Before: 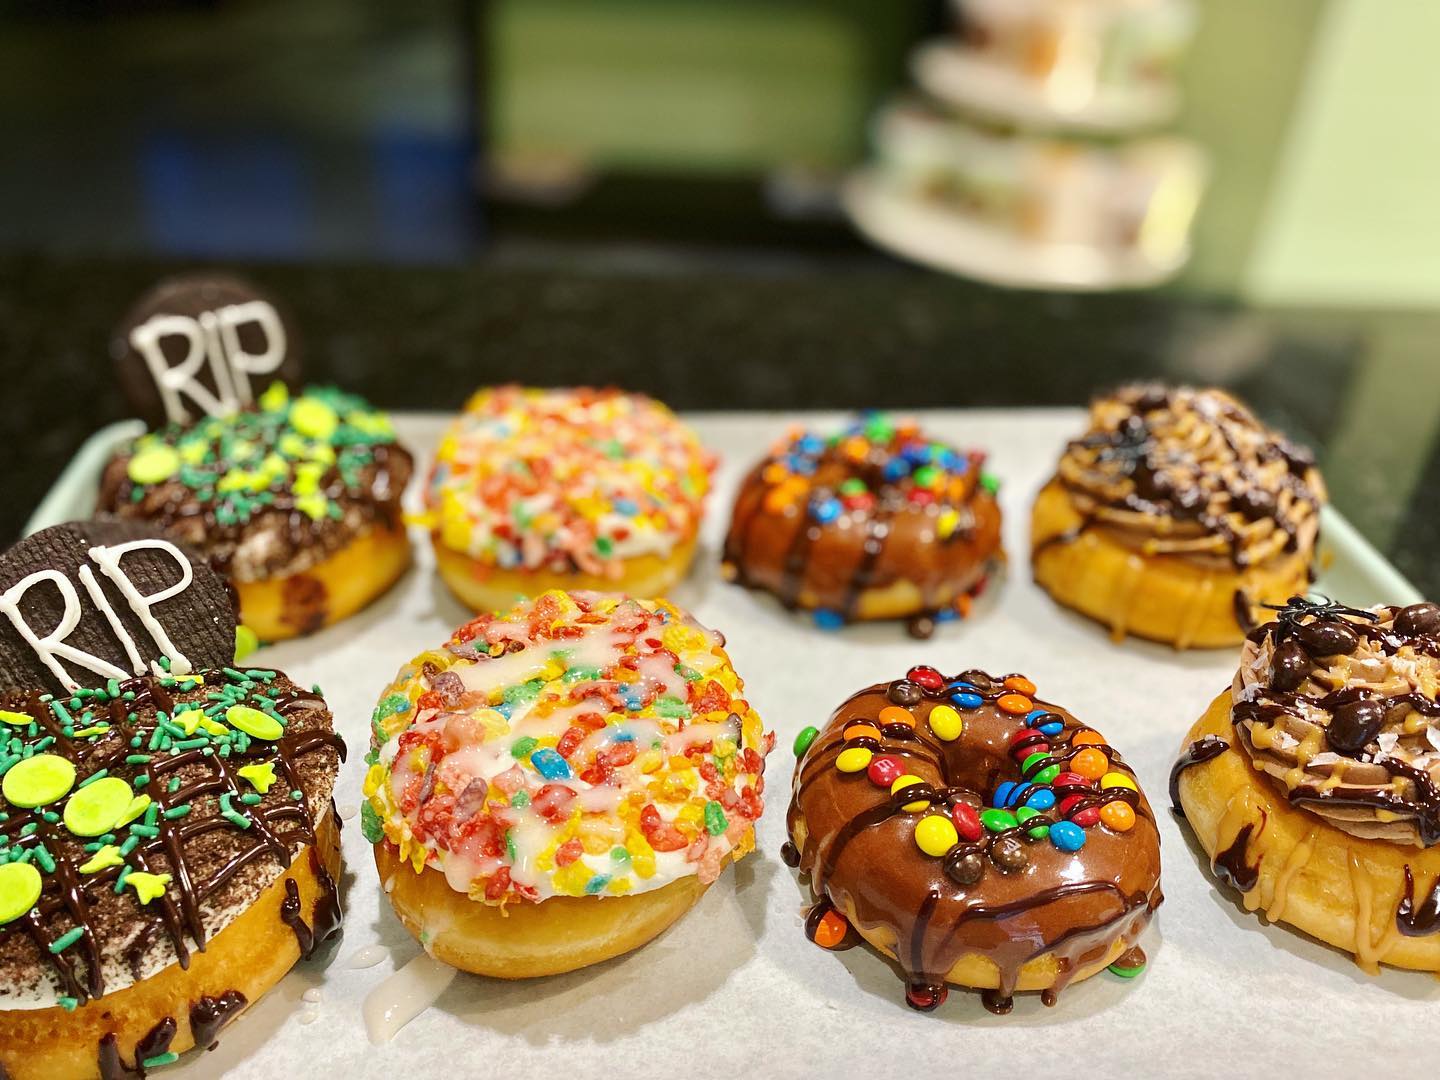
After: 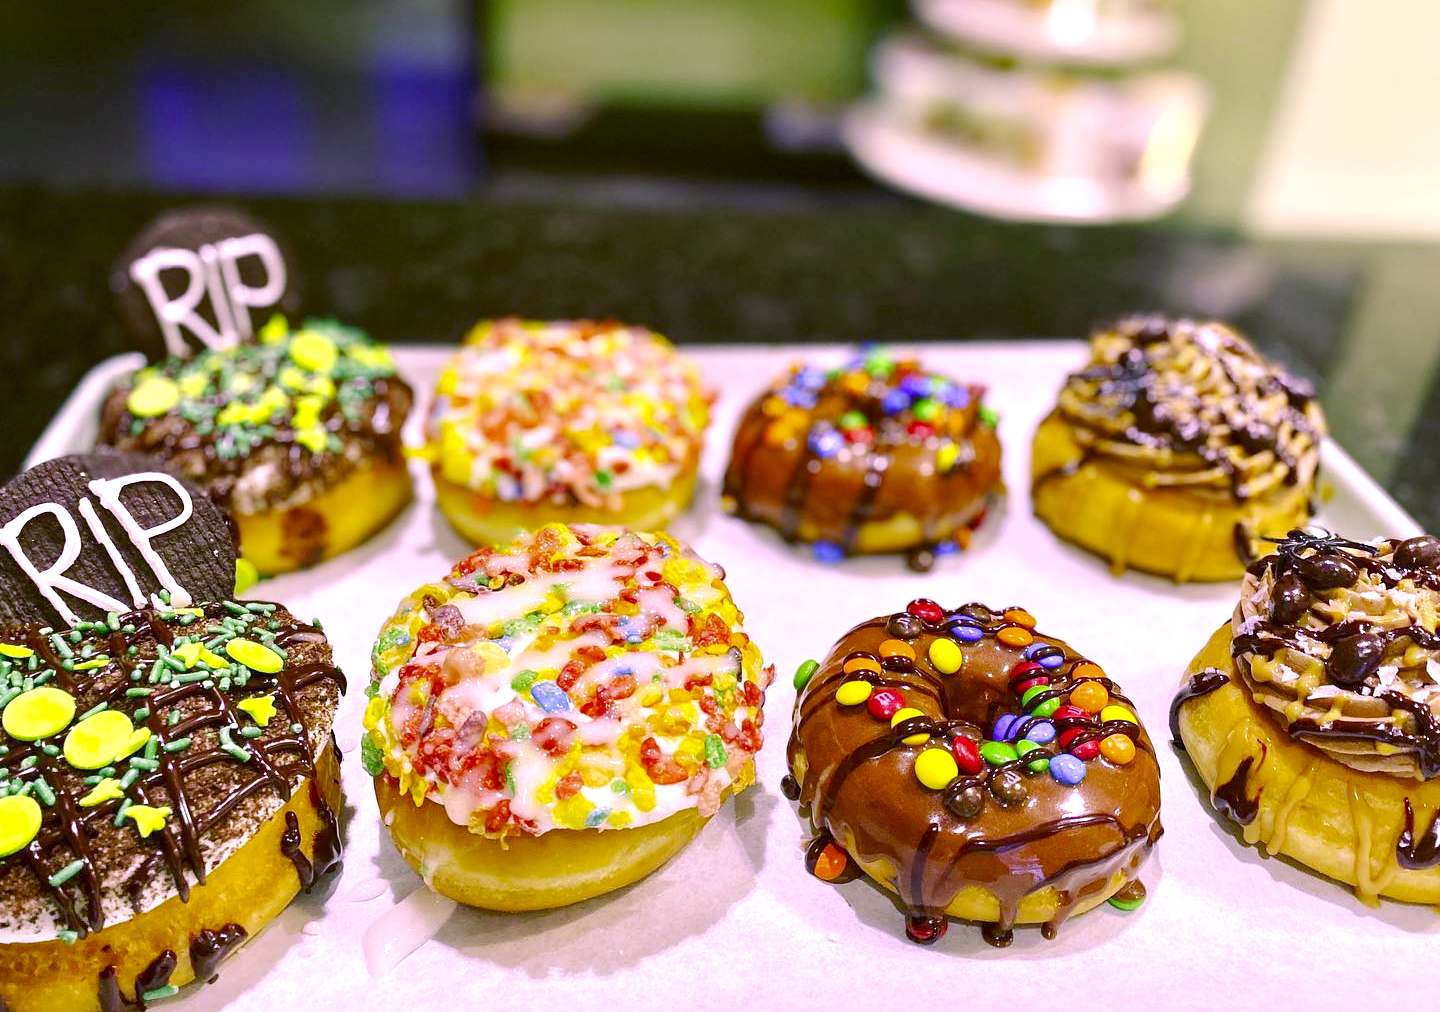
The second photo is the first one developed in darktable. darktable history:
crop and rotate: top 6.25%
white balance: red 0.766, blue 1.537
color correction: highlights a* 17.94, highlights b* 35.39, shadows a* 1.48, shadows b* 6.42, saturation 1.01
color balance rgb: perceptual saturation grading › global saturation 20%, perceptual saturation grading › highlights -50%, perceptual saturation grading › shadows 30%, perceptual brilliance grading › global brilliance 10%, perceptual brilliance grading › shadows 15%
